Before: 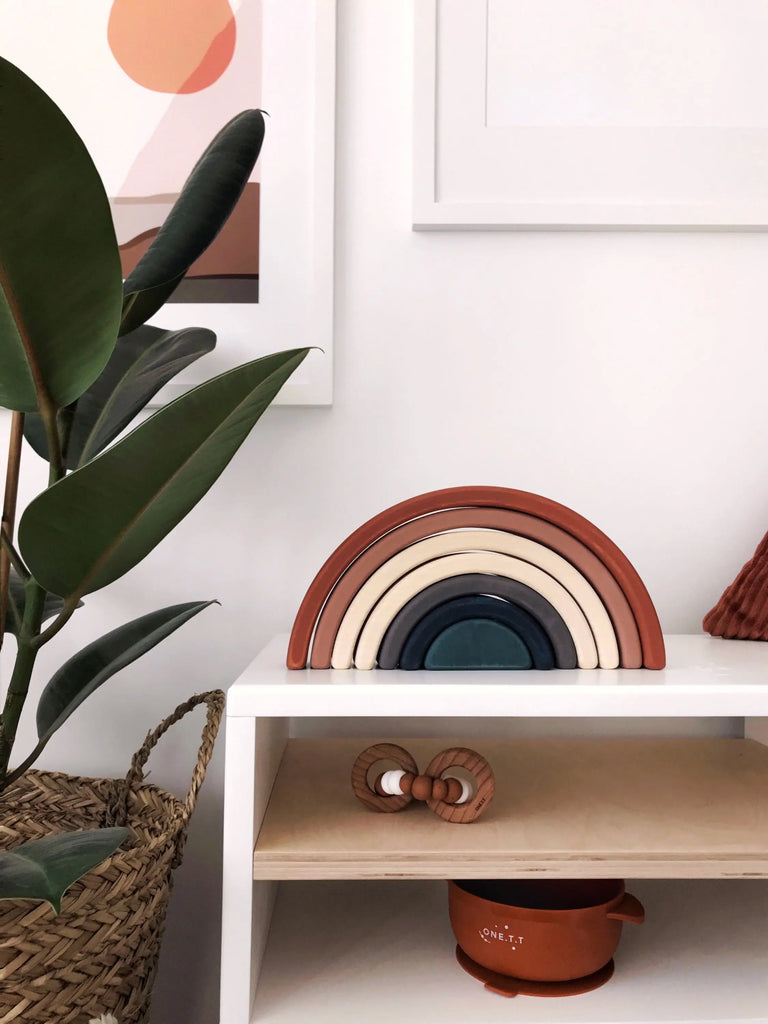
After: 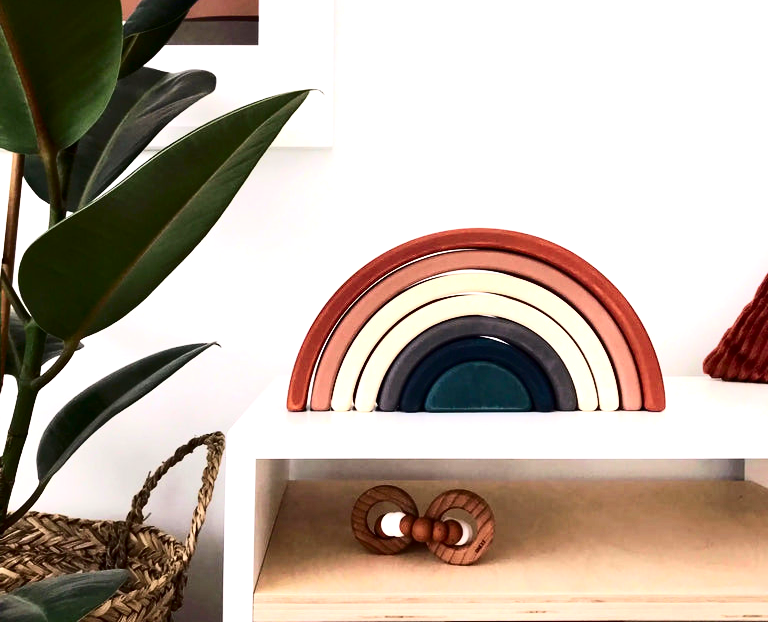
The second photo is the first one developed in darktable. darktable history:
crop and rotate: top 25.199%, bottom 13.974%
exposure: exposure 0.77 EV, compensate highlight preservation false
contrast brightness saturation: contrast 0.315, brightness -0.066, saturation 0.17
